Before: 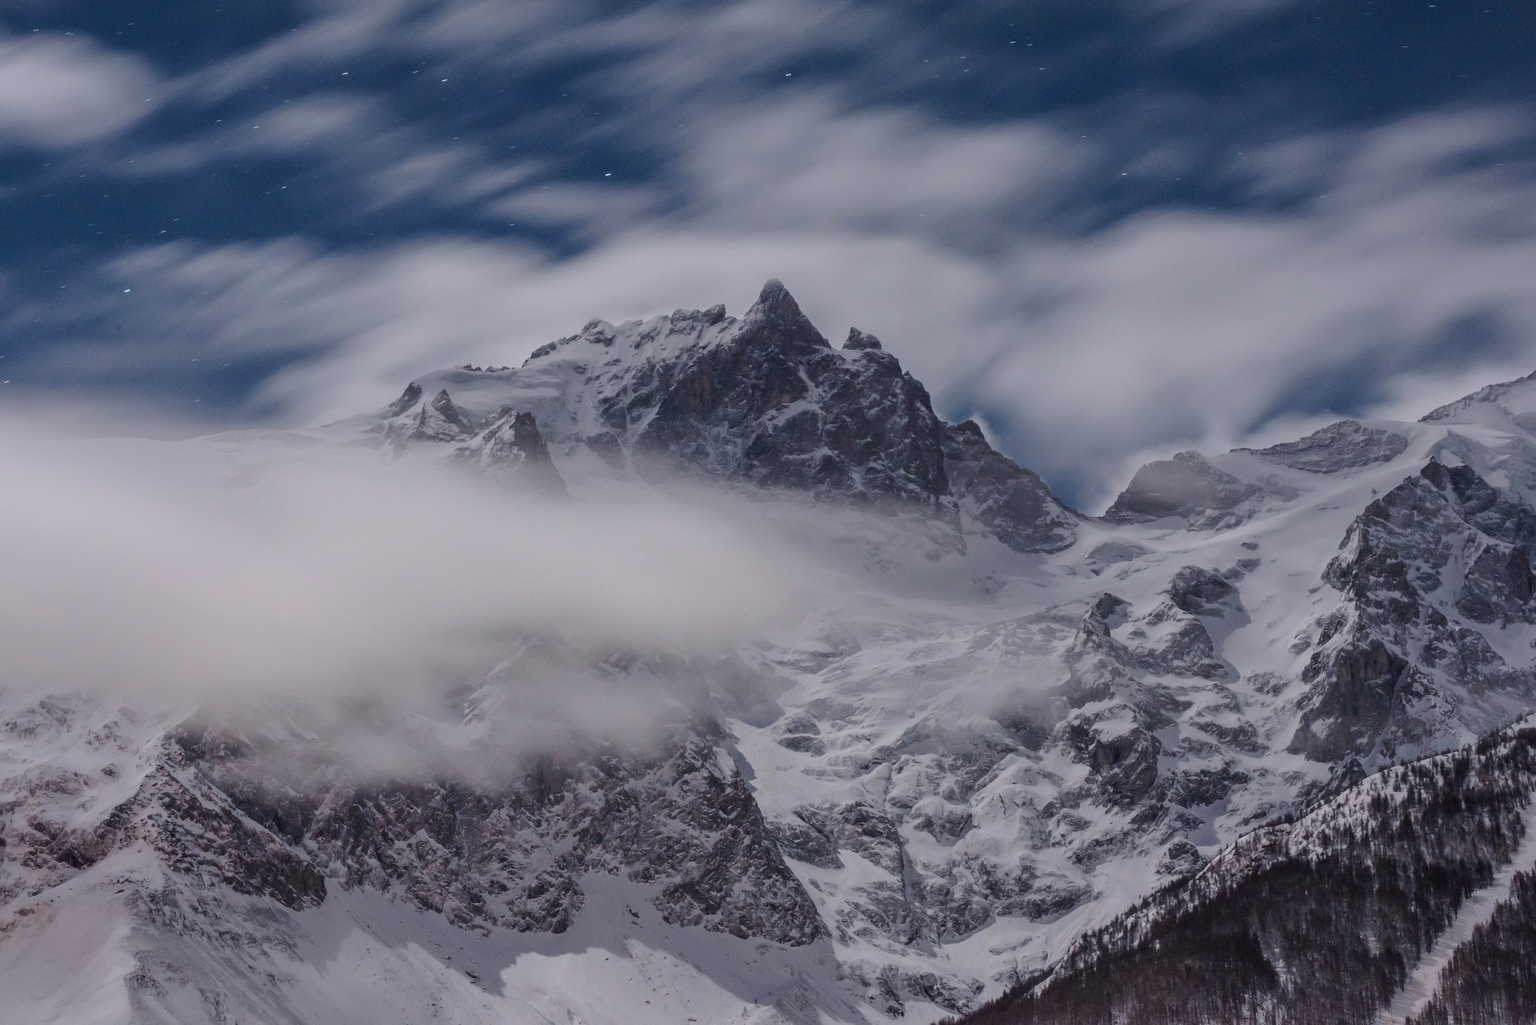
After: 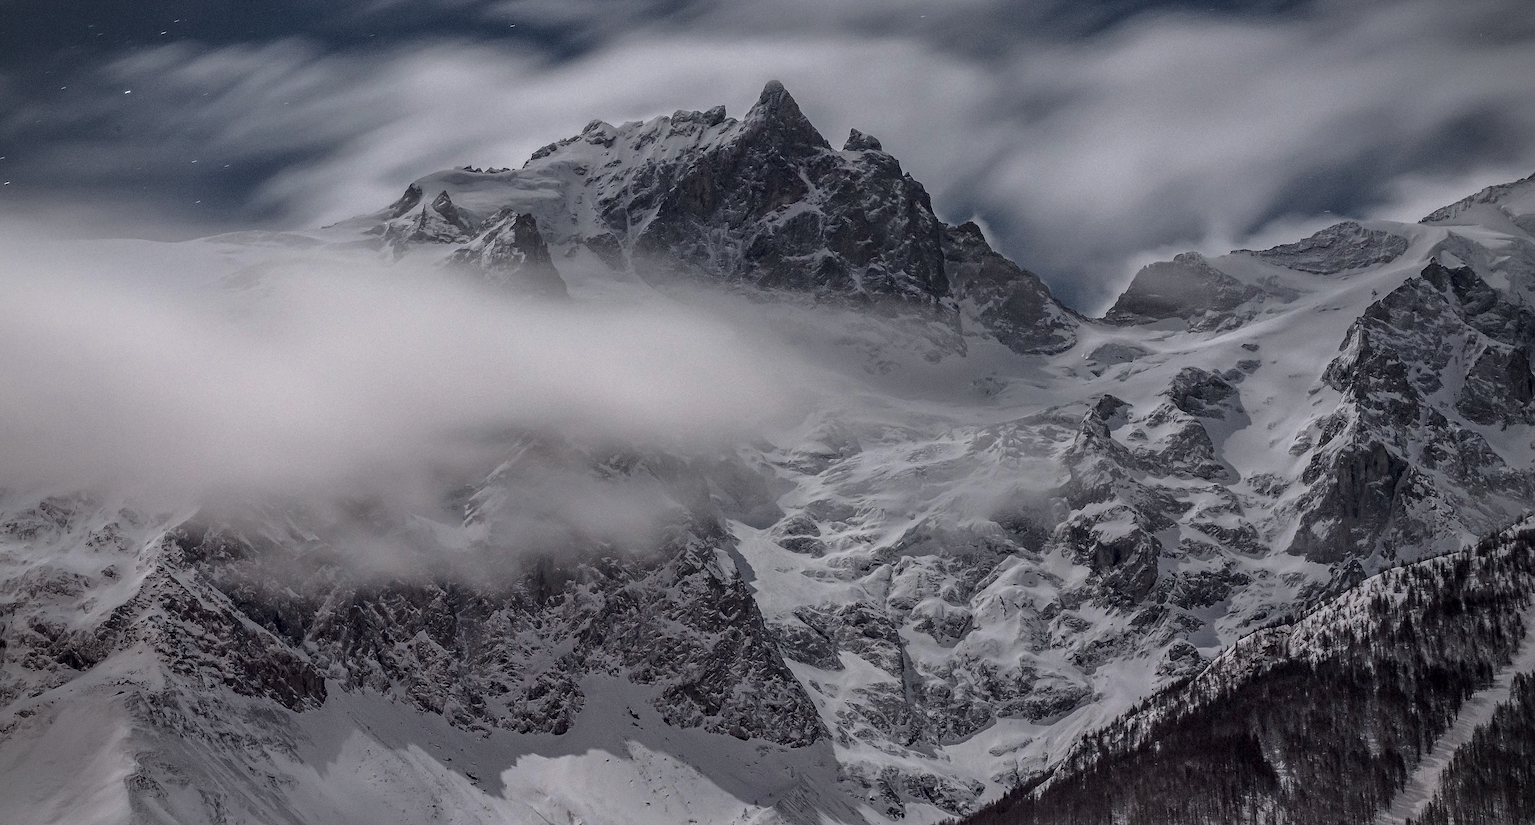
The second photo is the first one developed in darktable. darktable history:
vignetting: fall-off radius 60.86%, unbound false
crop and rotate: top 19.439%
haze removal: strength 0.282, distance 0.248, compatibility mode true, adaptive false
tone curve: curves: ch0 [(0, 0) (0.15, 0.17) (0.452, 0.437) (0.611, 0.588) (0.751, 0.749) (1, 1)]; ch1 [(0, 0) (0.325, 0.327) (0.413, 0.442) (0.475, 0.467) (0.512, 0.522) (0.541, 0.55) (0.617, 0.612) (0.695, 0.697) (1, 1)]; ch2 [(0, 0) (0.386, 0.397) (0.452, 0.459) (0.505, 0.498) (0.536, 0.546) (0.574, 0.571) (0.633, 0.653) (1, 1)], preserve colors none
contrast brightness saturation: contrast 0.104, saturation -0.378
sharpen: radius 1.426, amount 1.267, threshold 0.676
local contrast: on, module defaults
